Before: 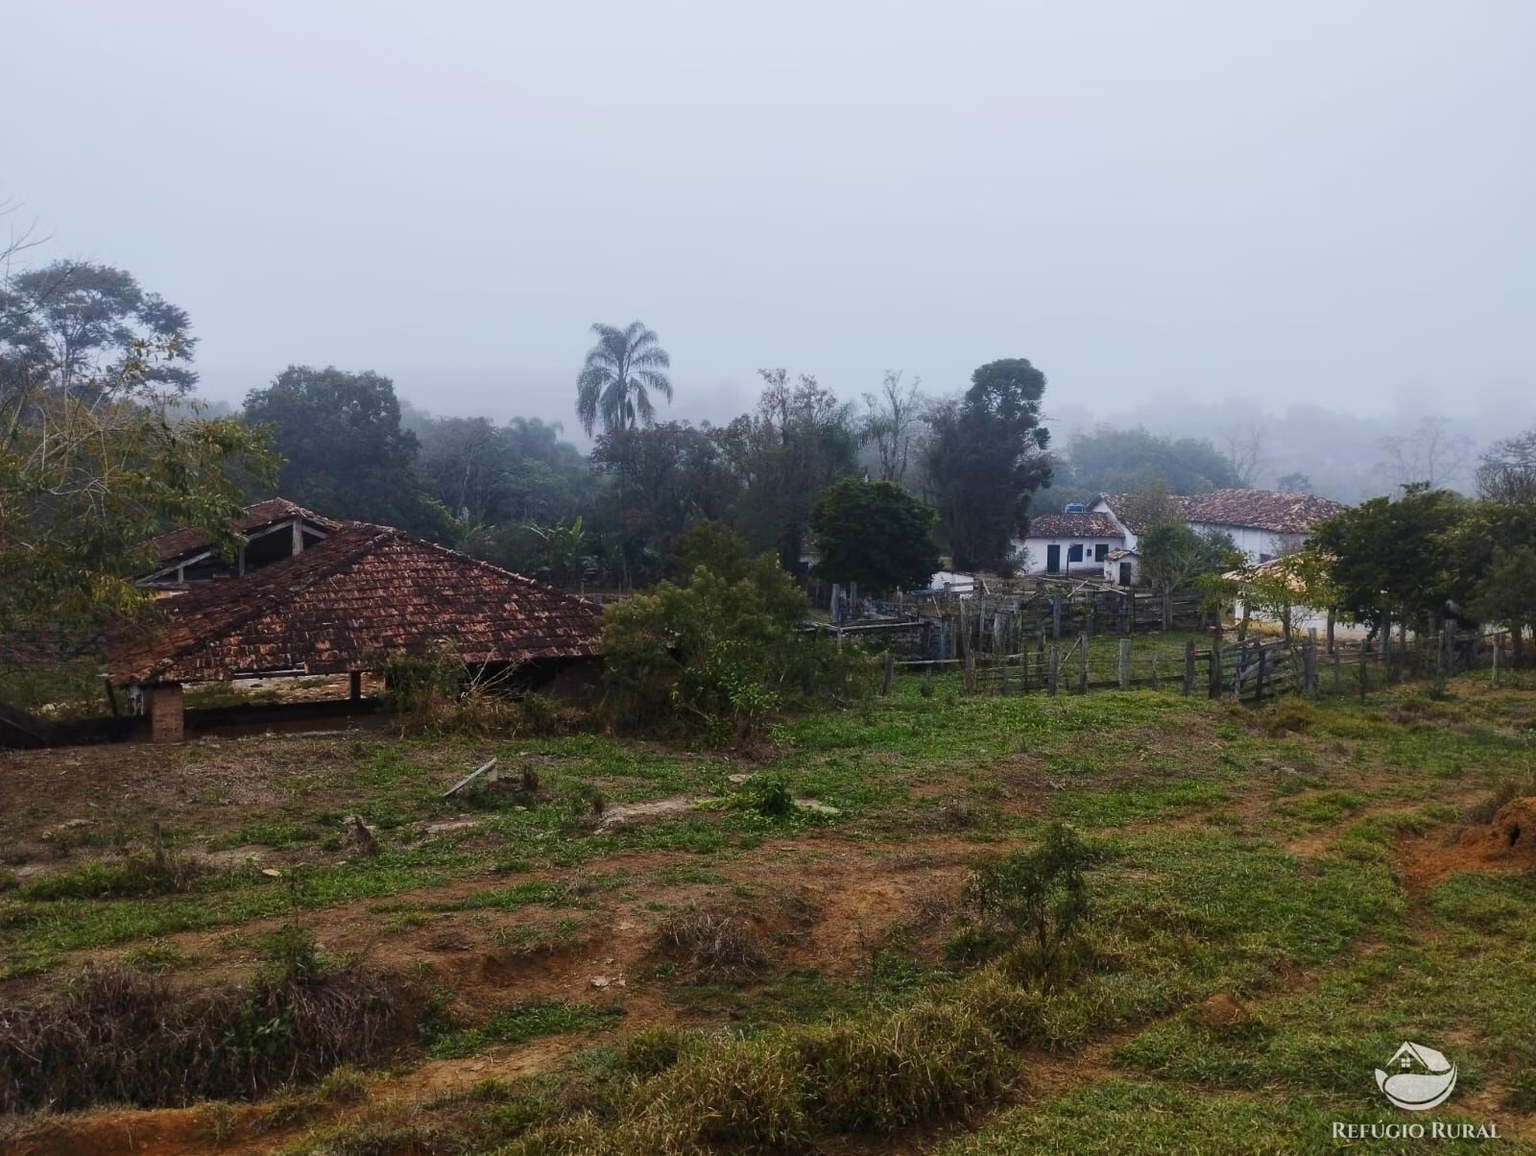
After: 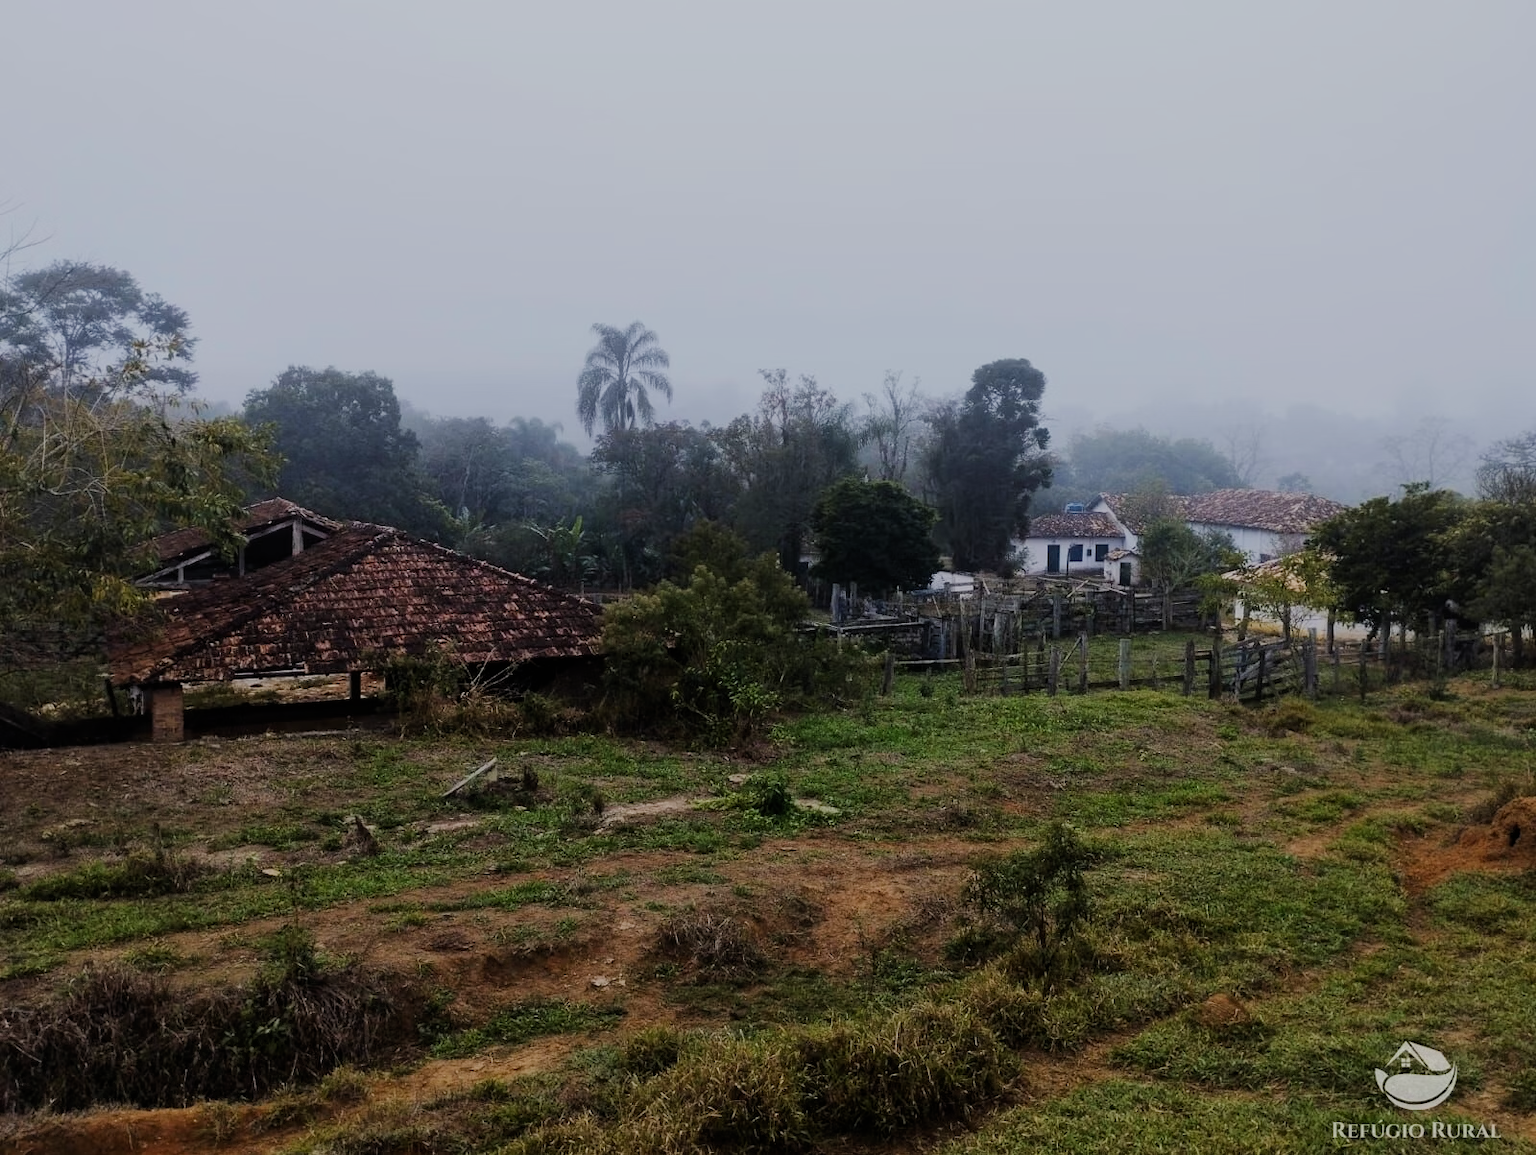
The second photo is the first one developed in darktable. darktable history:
filmic rgb: black relative exposure -7.26 EV, white relative exposure 5.07 EV, hardness 3.19
